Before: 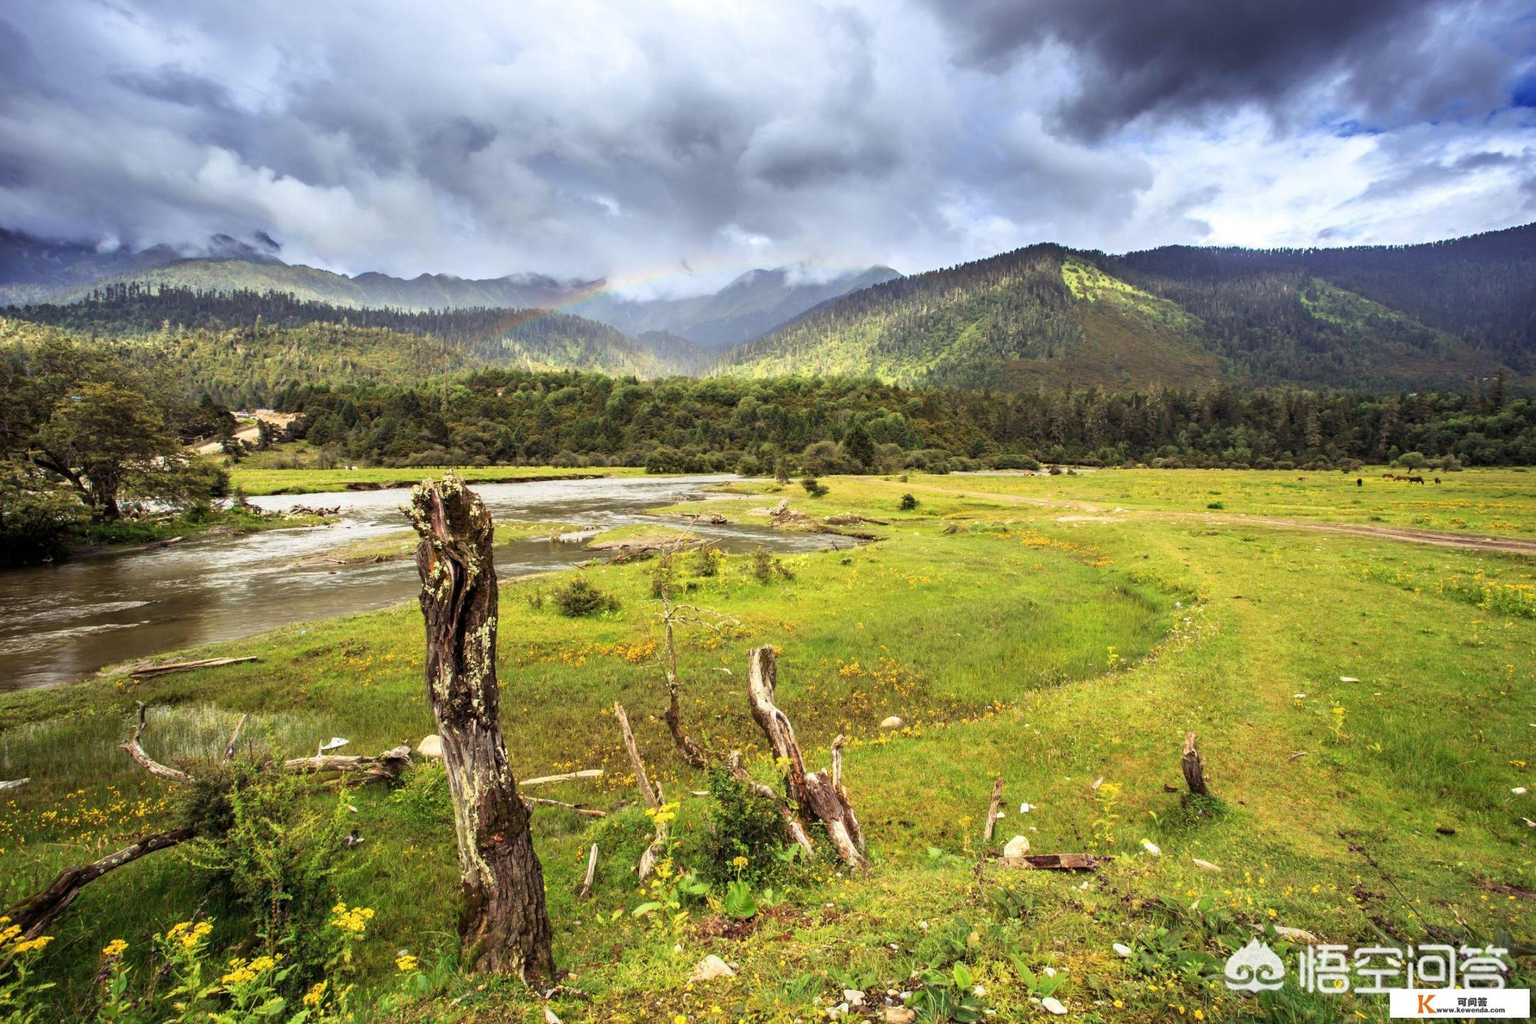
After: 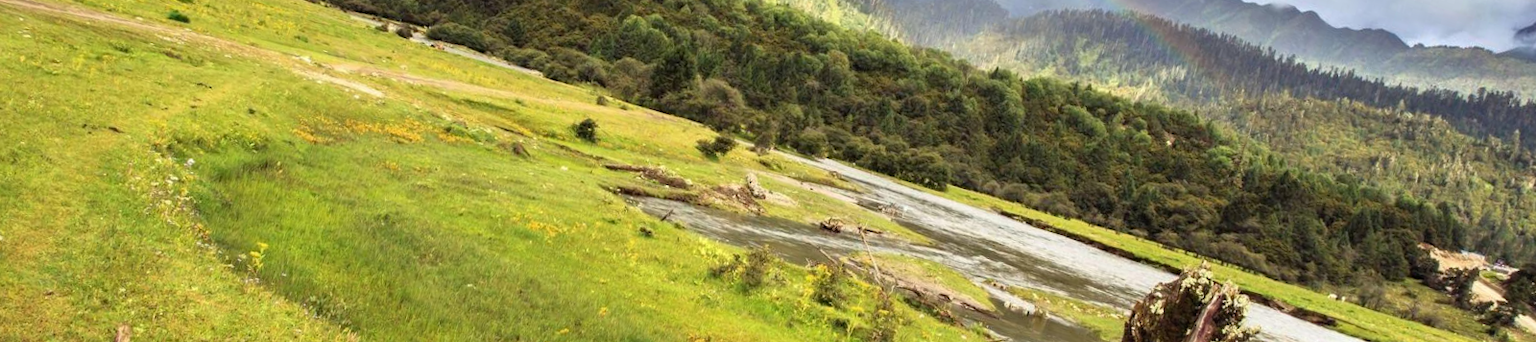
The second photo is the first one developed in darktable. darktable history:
crop and rotate: angle 16.12°, top 30.835%, bottom 35.653%
bloom: size 13.65%, threshold 98.39%, strength 4.82%
base curve: curves: ch0 [(0, 0) (0.303, 0.277) (1, 1)]
